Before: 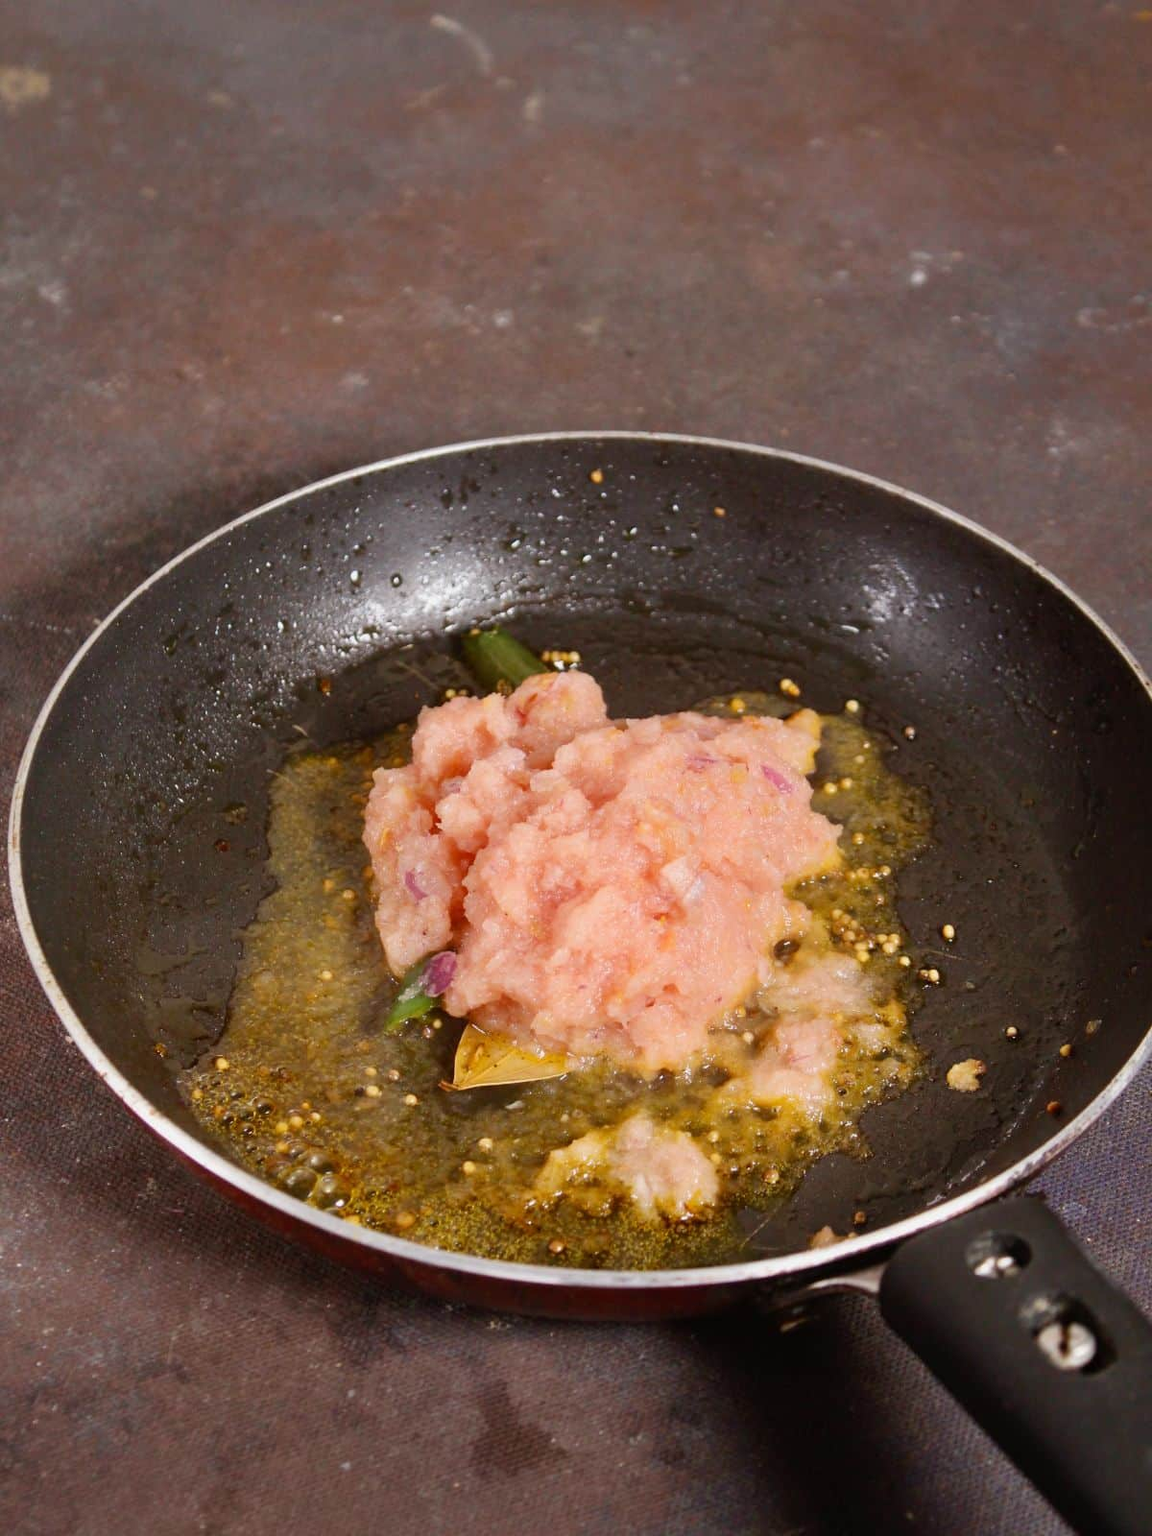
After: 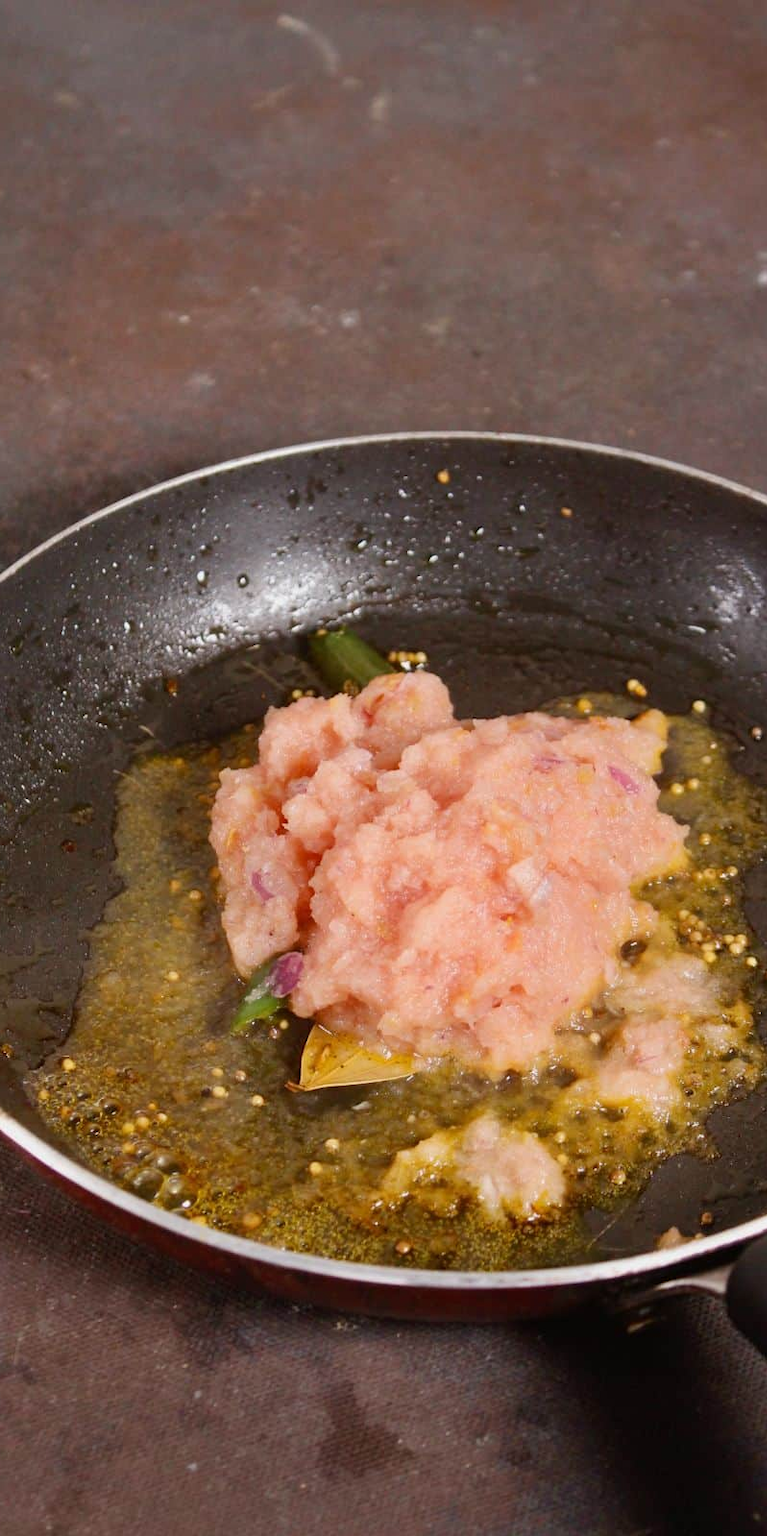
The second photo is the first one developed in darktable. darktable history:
exposure: exposure -0.05 EV
crop and rotate: left 13.409%, right 19.924%
